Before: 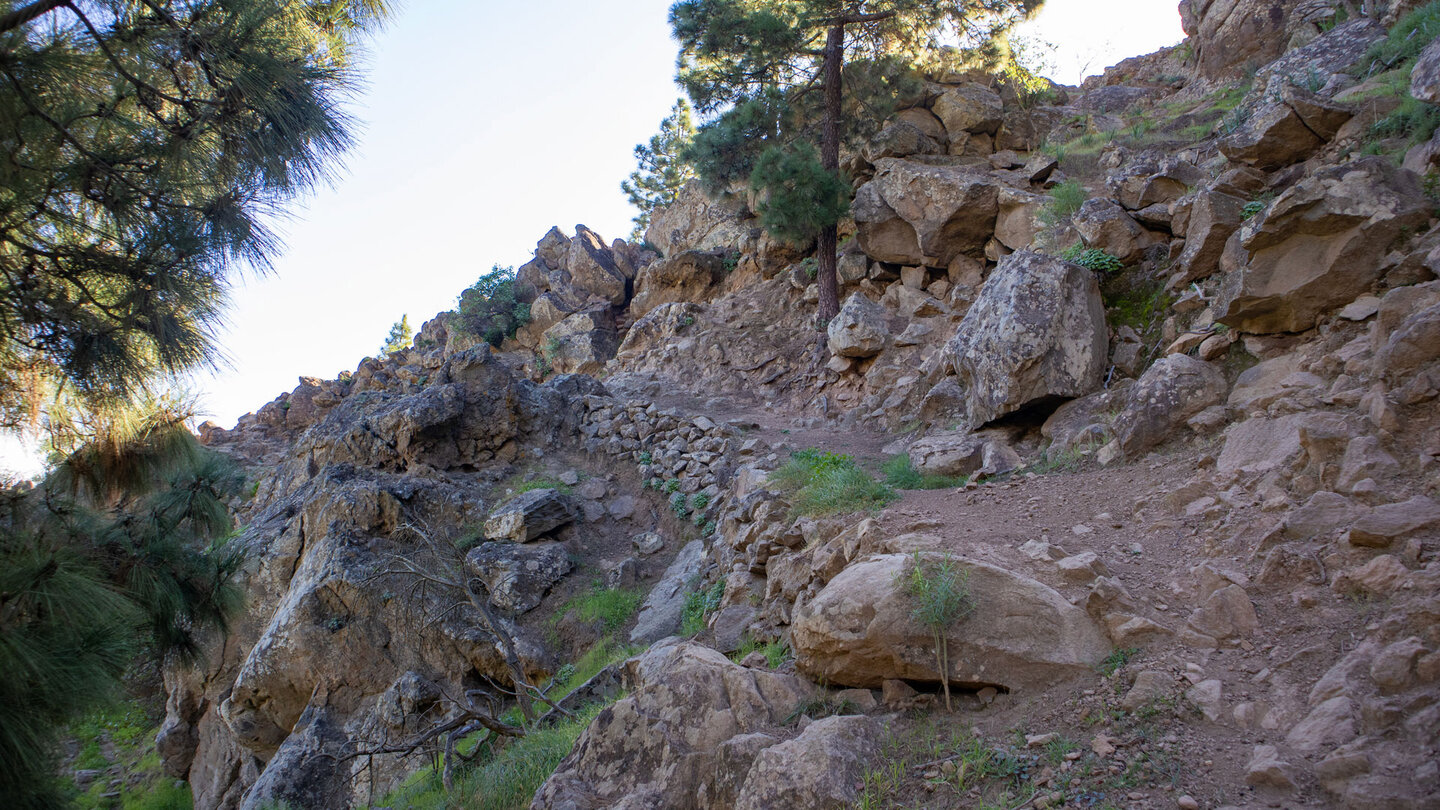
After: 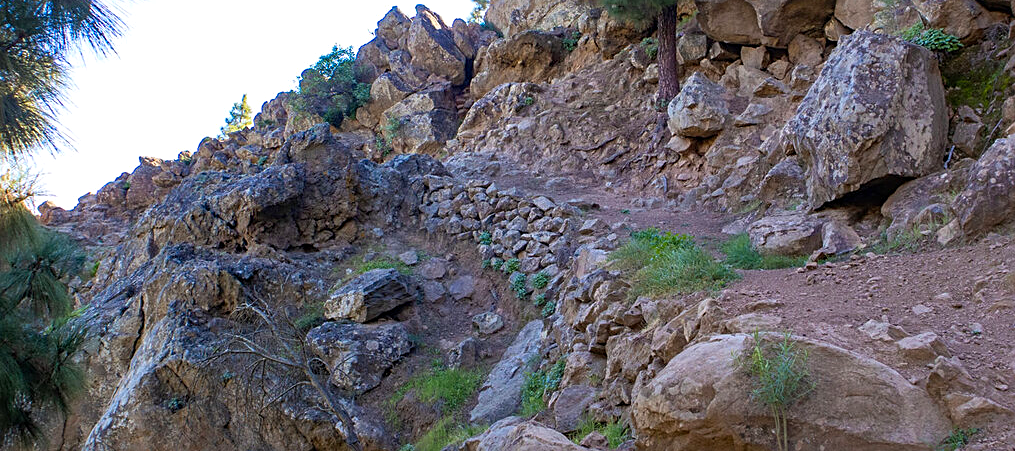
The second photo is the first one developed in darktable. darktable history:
color zones: curves: ch1 [(0.25, 0.5) (0.747, 0.71)]
crop: left 11.14%, top 27.204%, right 18.31%, bottom 17.107%
levels: mode automatic, levels [0, 0.492, 0.984]
color balance rgb: linear chroma grading › global chroma 0.44%, perceptual saturation grading › global saturation -0.054%, perceptual brilliance grading › global brilliance 3.933%, global vibrance 20%
sharpen: on, module defaults
